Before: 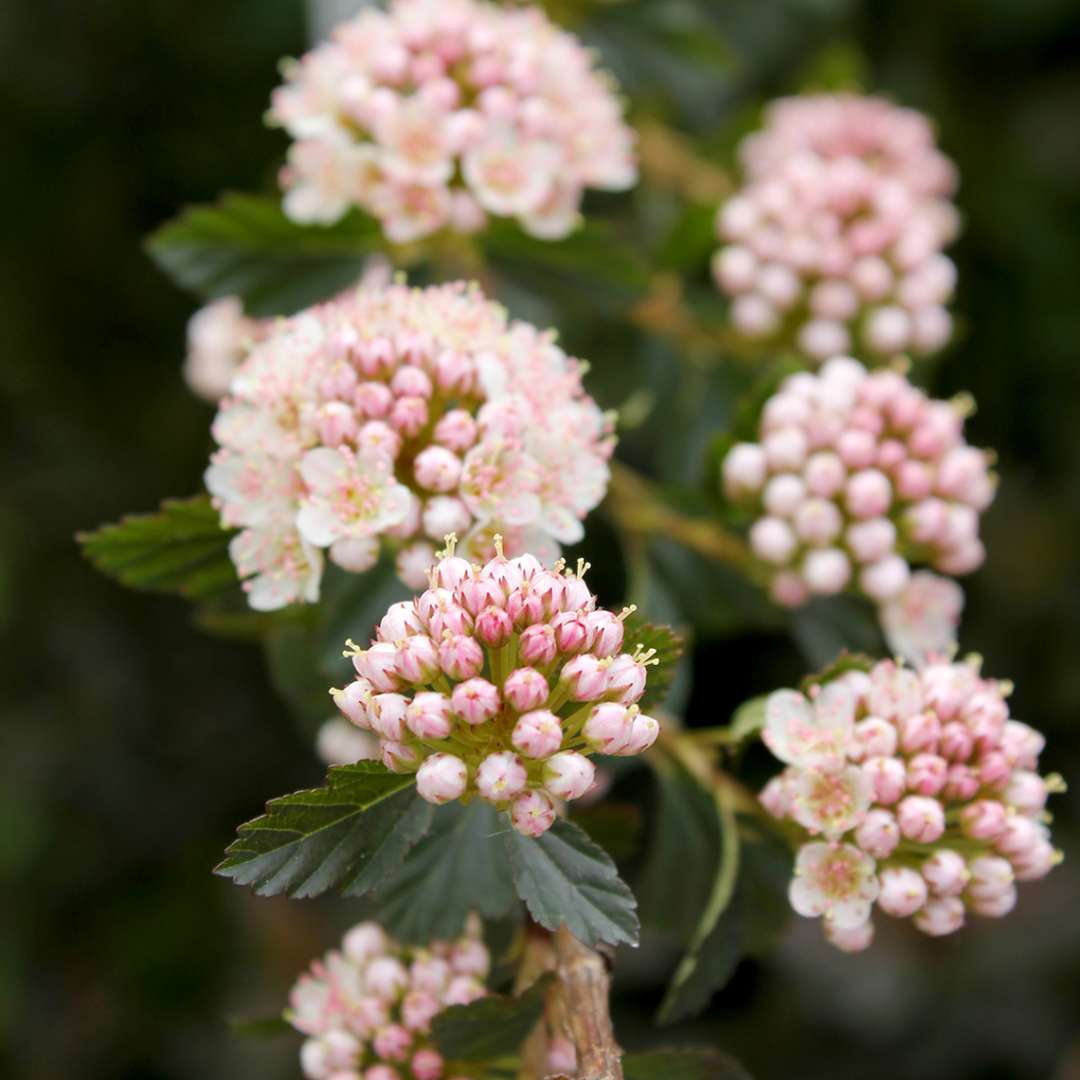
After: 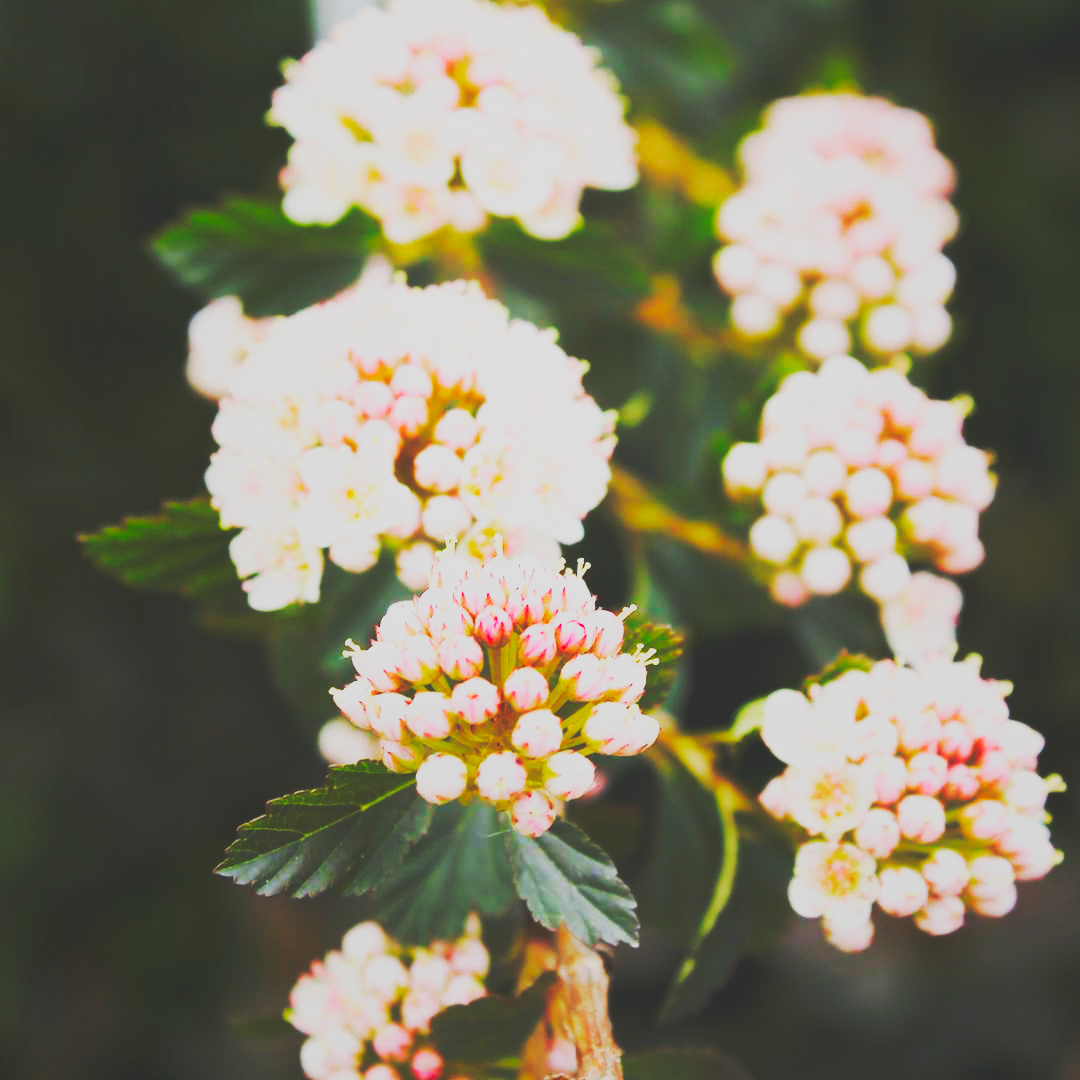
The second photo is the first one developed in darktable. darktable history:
base curve: curves: ch0 [(0, 0.015) (0.085, 0.116) (0.134, 0.298) (0.19, 0.545) (0.296, 0.764) (0.599, 0.982) (1, 1)], preserve colors none
local contrast: detail 71%
